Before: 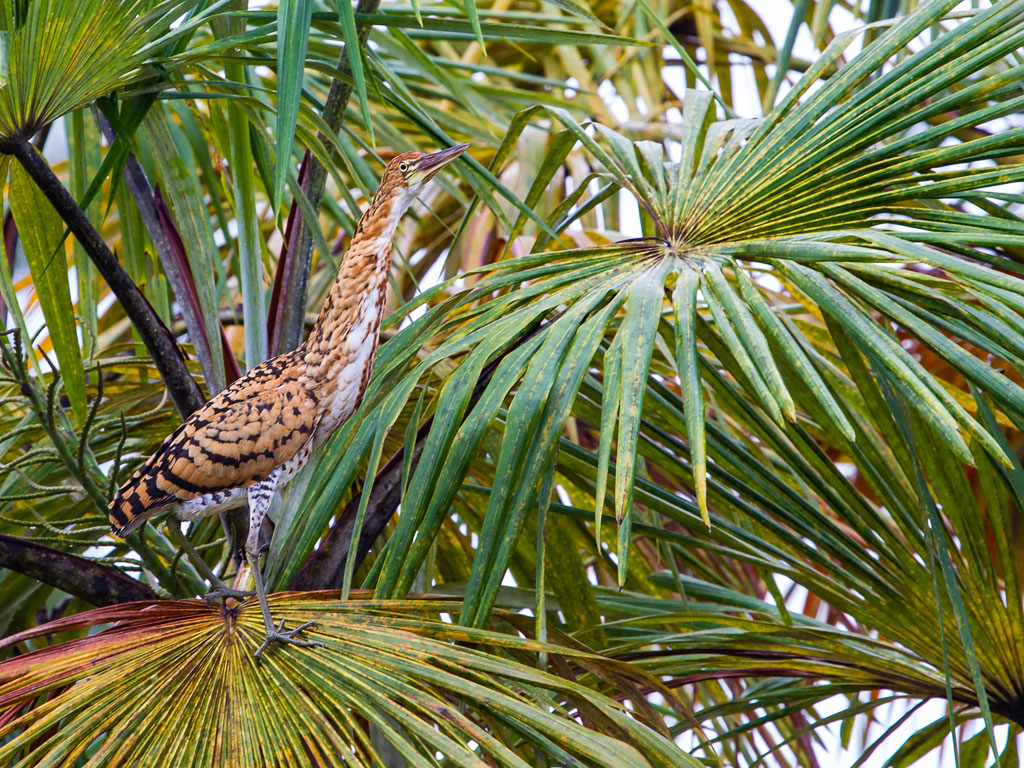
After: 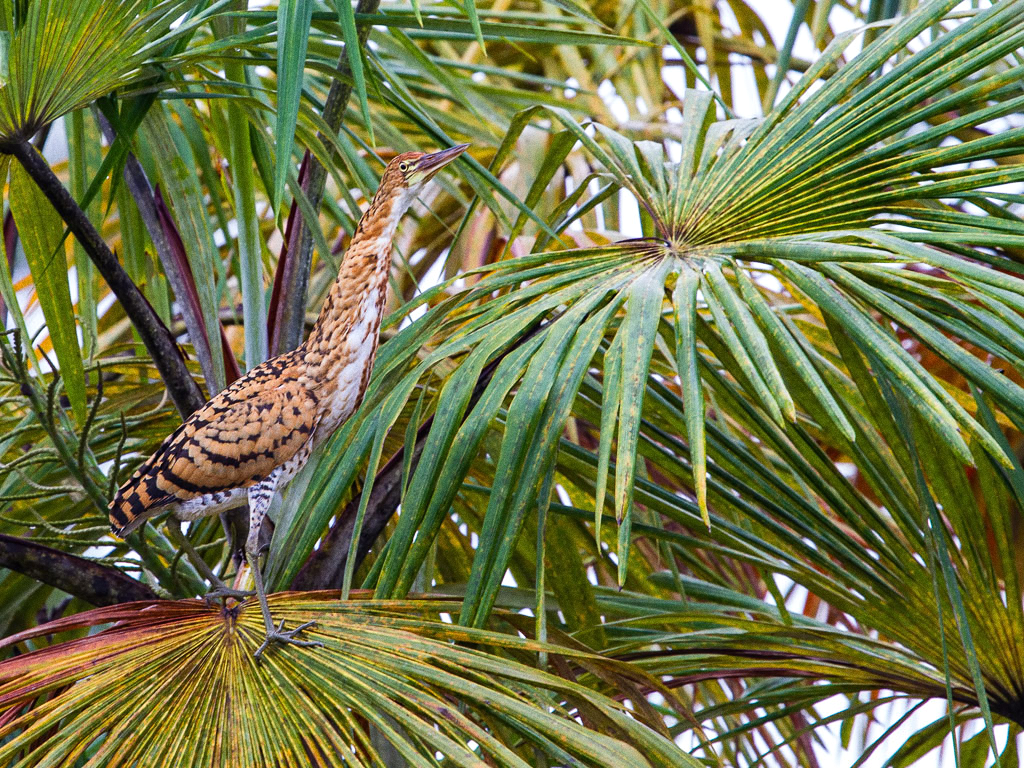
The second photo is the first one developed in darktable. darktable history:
exposure: black level correction 0, exposure 0.7 EV, compensate exposure bias true, compensate highlight preservation false
grain: coarseness 0.09 ISO
